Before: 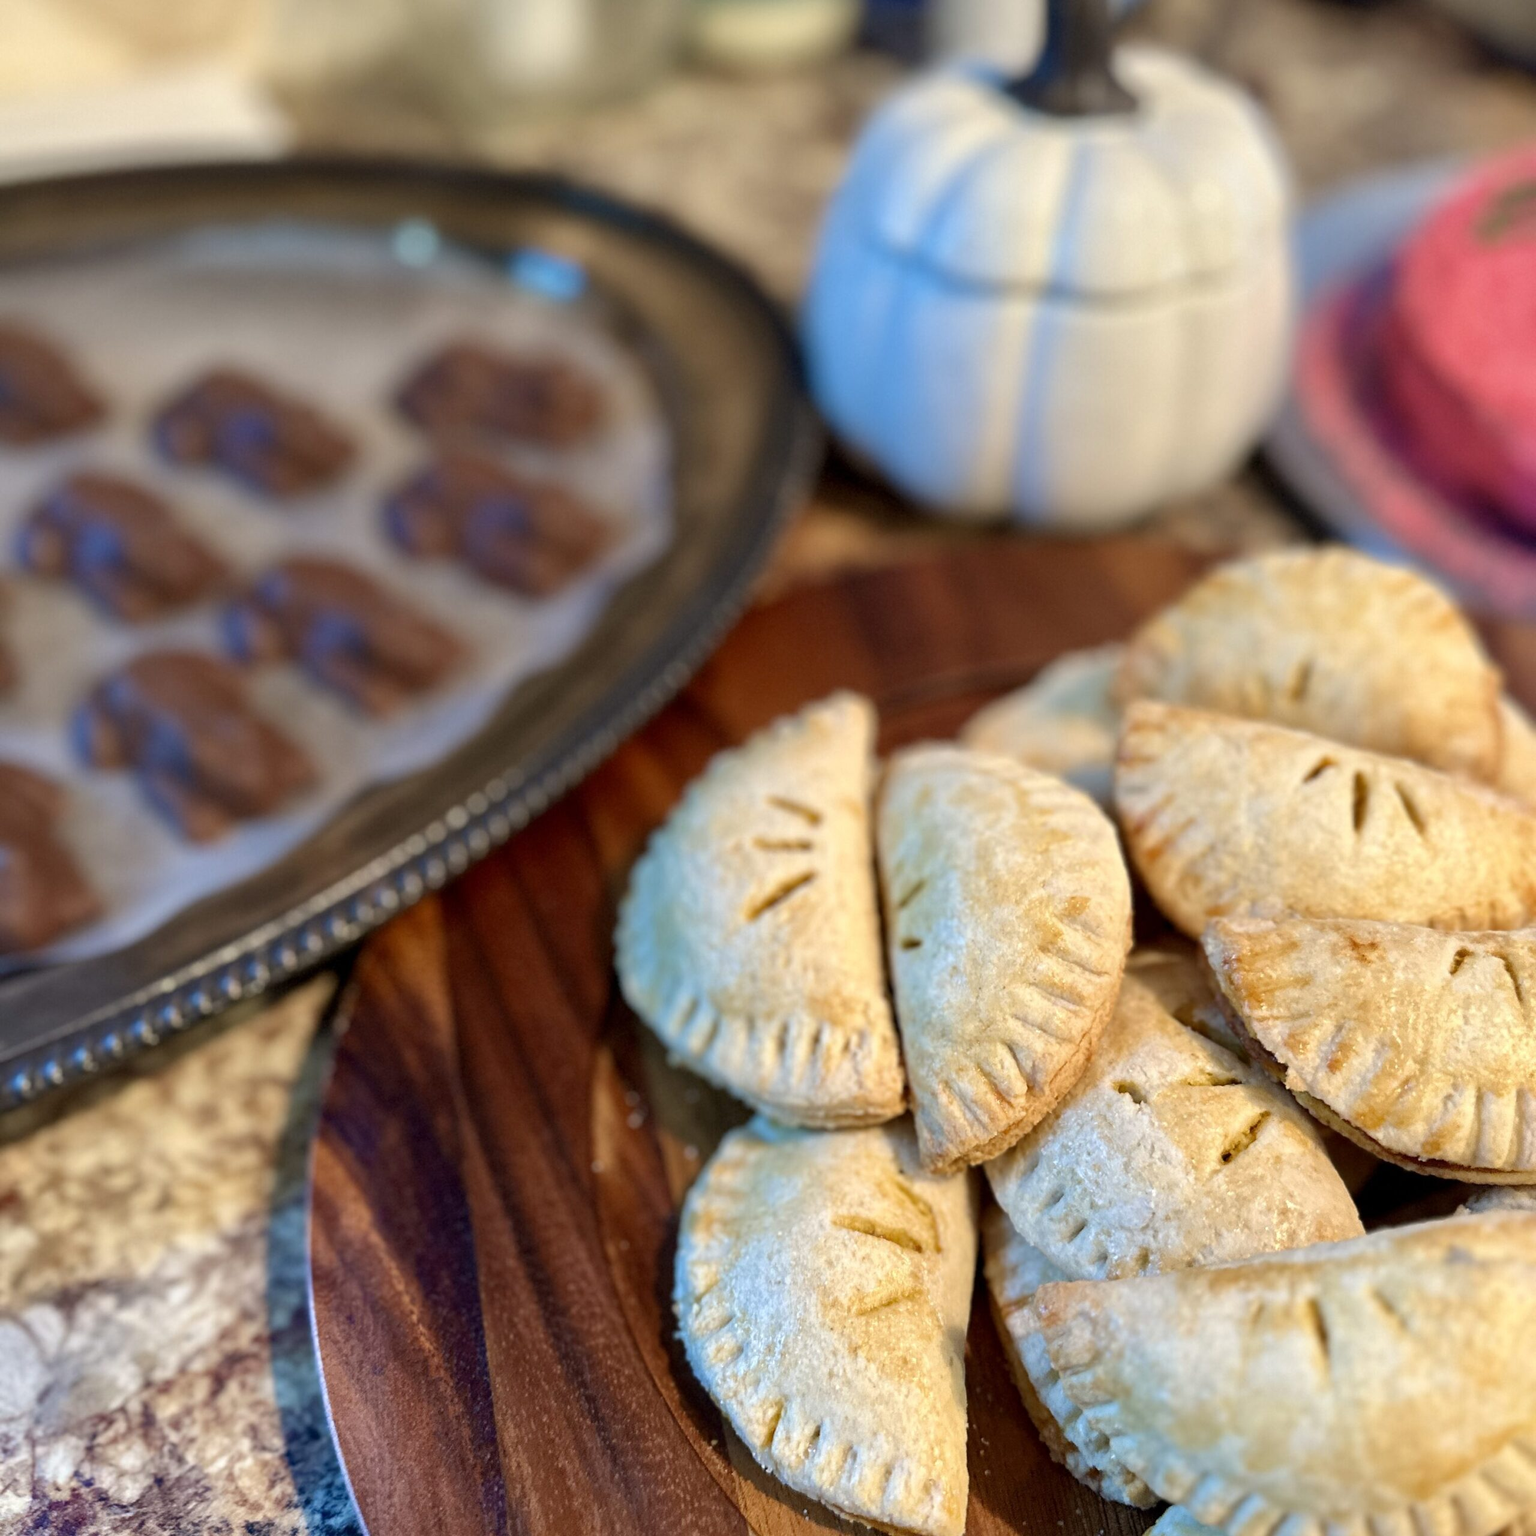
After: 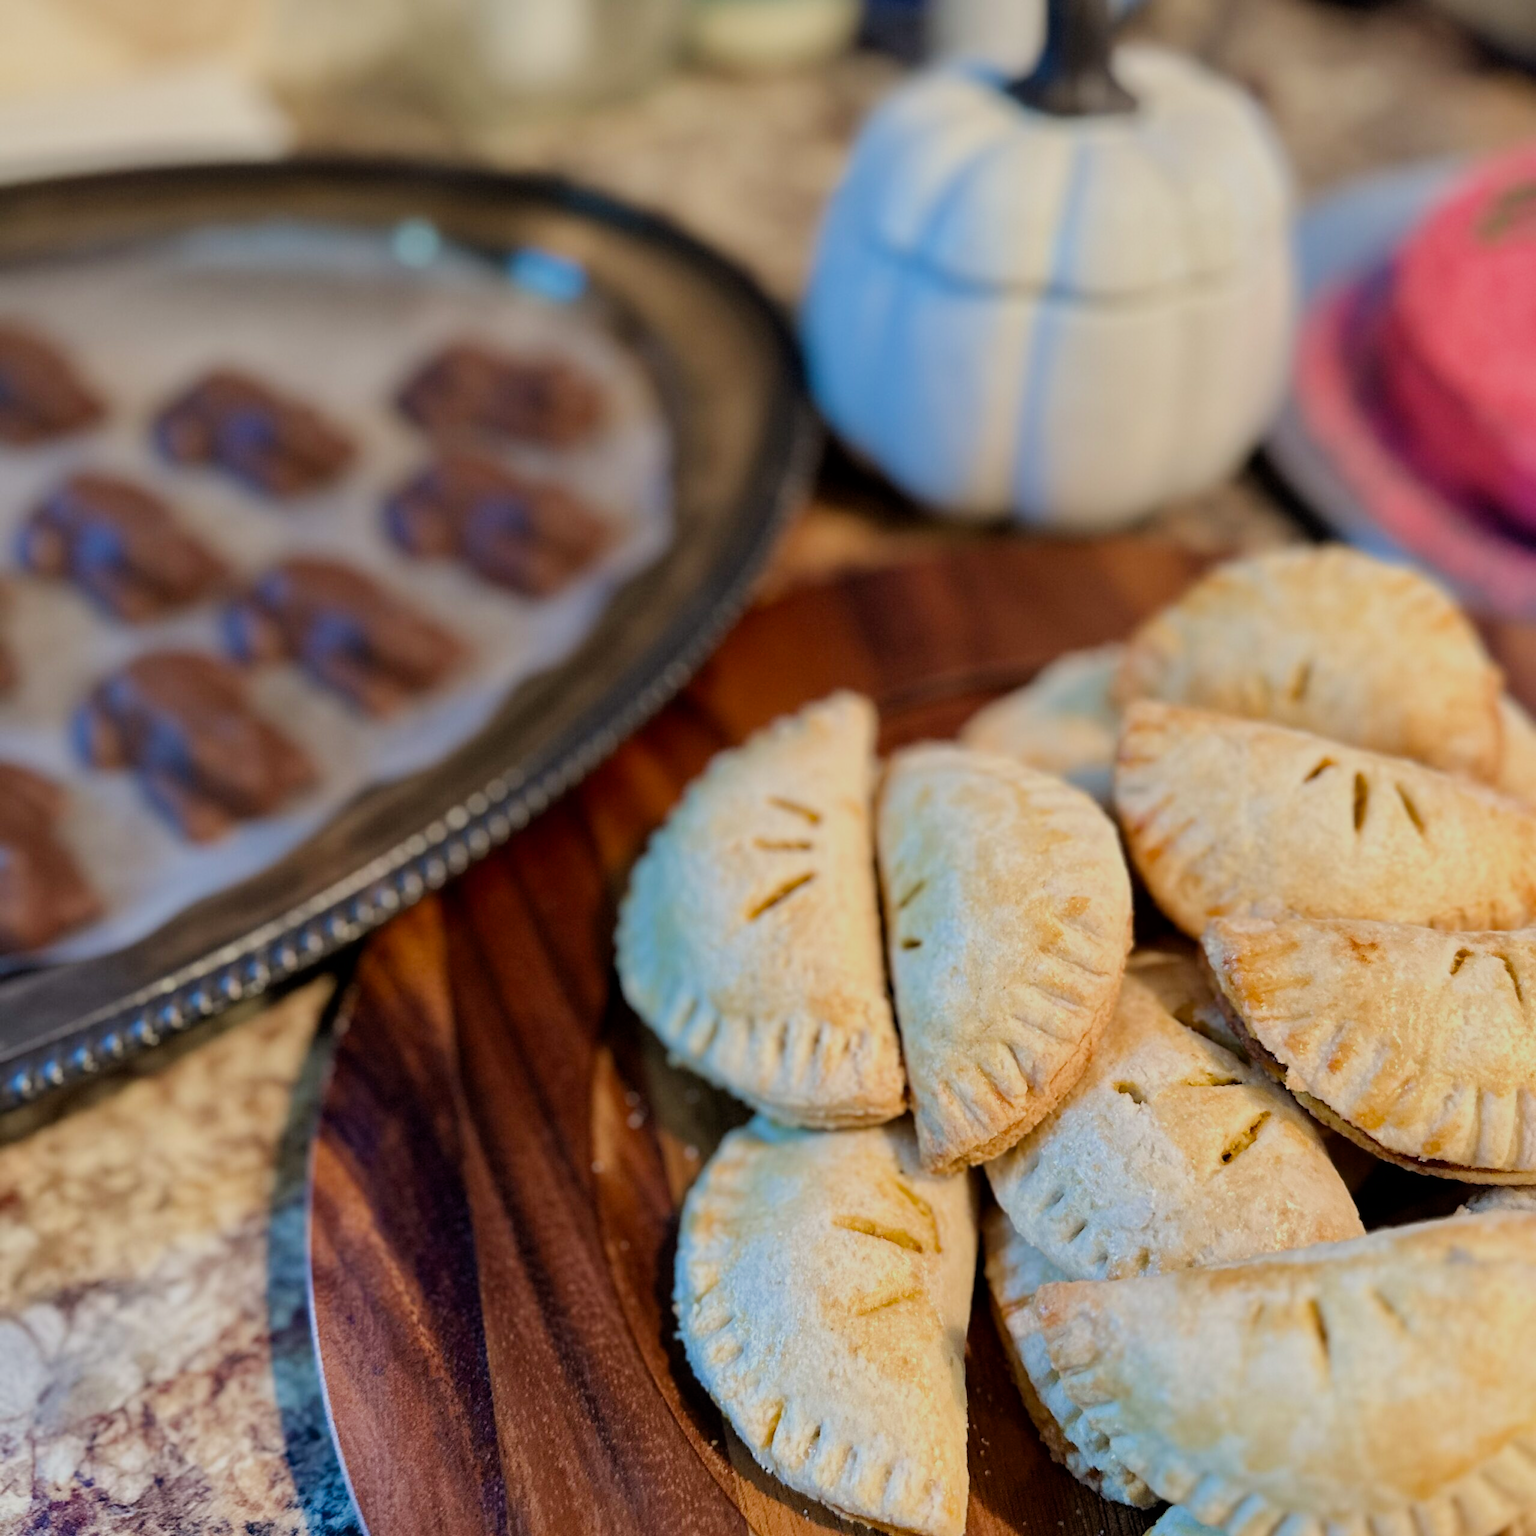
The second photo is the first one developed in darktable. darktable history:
filmic rgb: black relative exposure -7.65 EV, white relative exposure 4.56 EV, threshold 5.94 EV, hardness 3.61, enable highlight reconstruction true
